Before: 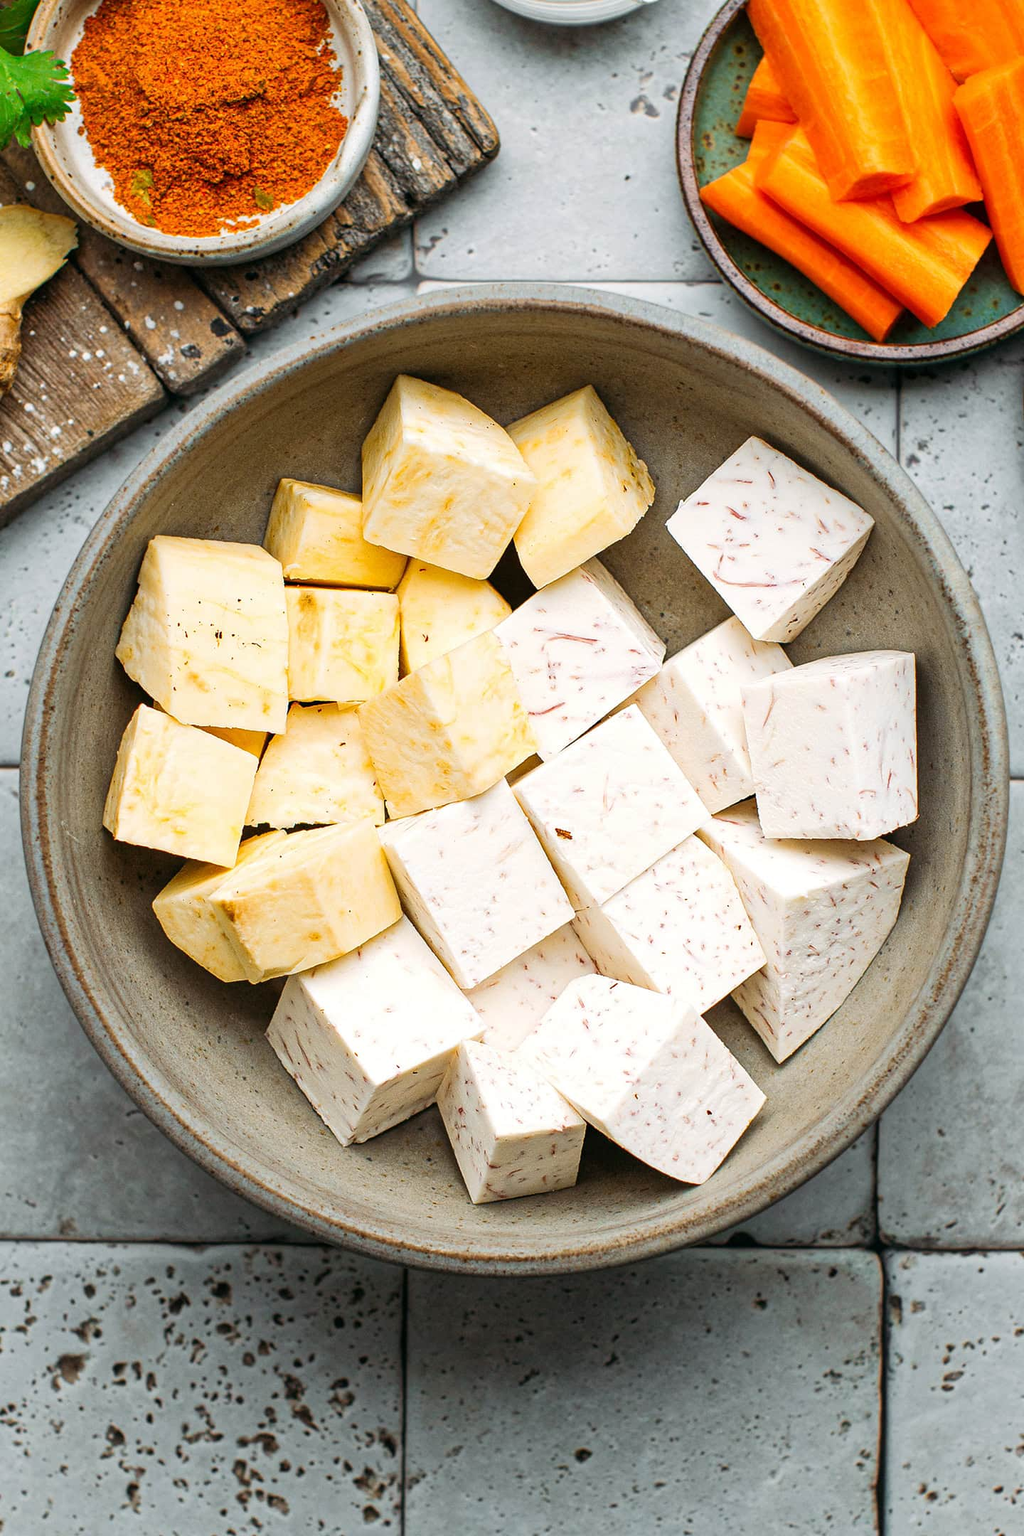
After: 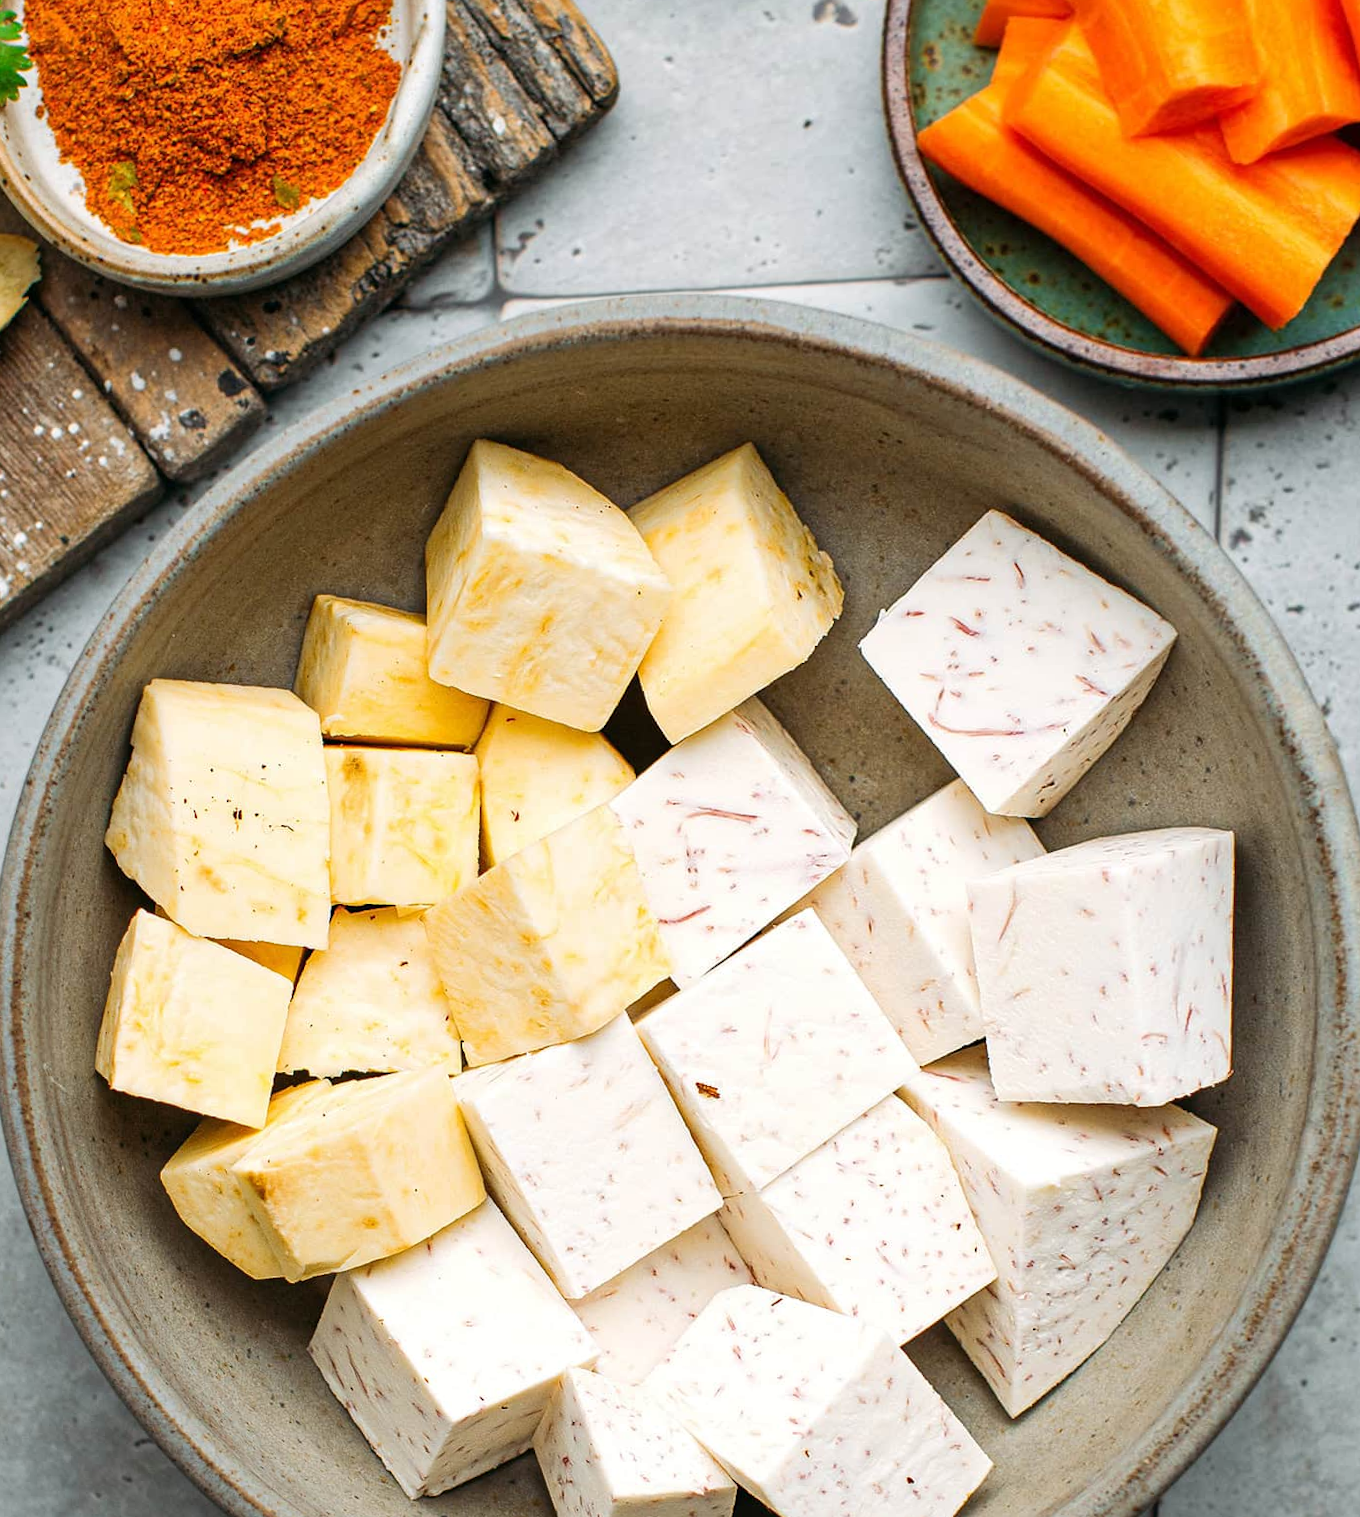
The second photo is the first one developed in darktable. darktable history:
rotate and perspective: rotation 0.062°, lens shift (vertical) 0.115, lens shift (horizontal) -0.133, crop left 0.047, crop right 0.94, crop top 0.061, crop bottom 0.94
crop: top 3.857%, bottom 21.132%
